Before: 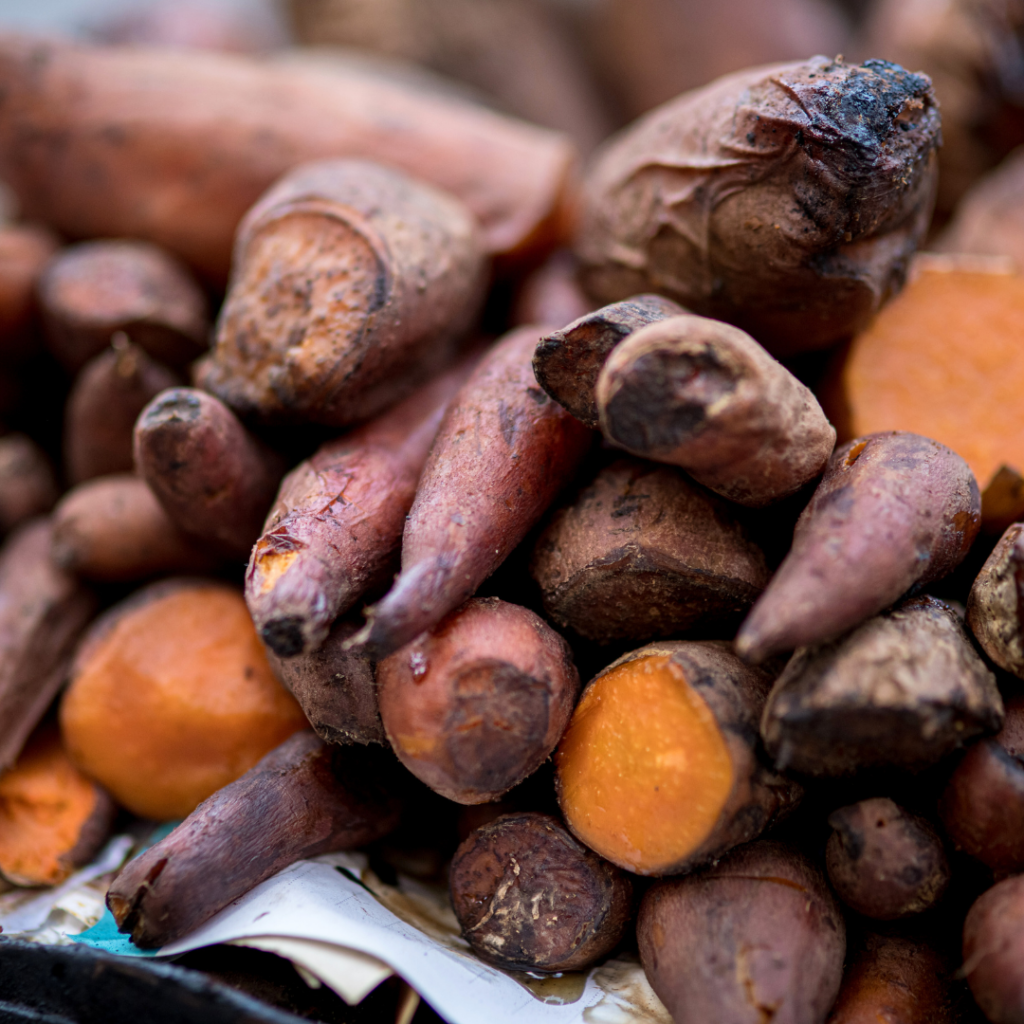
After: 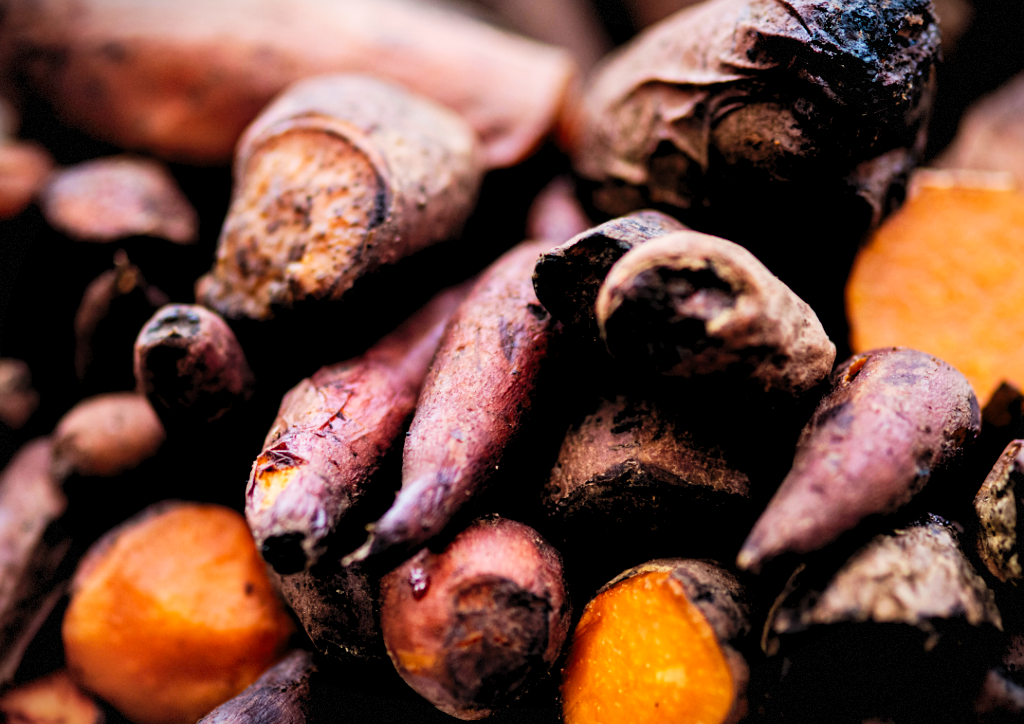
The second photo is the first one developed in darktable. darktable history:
rgb levels: levels [[0.029, 0.461, 0.922], [0, 0.5, 1], [0, 0.5, 1]]
tone curve: curves: ch0 [(0, 0) (0.003, 0.002) (0.011, 0.006) (0.025, 0.014) (0.044, 0.02) (0.069, 0.027) (0.1, 0.036) (0.136, 0.05) (0.177, 0.081) (0.224, 0.118) (0.277, 0.183) (0.335, 0.262) (0.399, 0.351) (0.468, 0.456) (0.543, 0.571) (0.623, 0.692) (0.709, 0.795) (0.801, 0.88) (0.898, 0.948) (1, 1)], preserve colors none
vignetting: fall-off start 100%, brightness -0.406, saturation -0.3, width/height ratio 1.324, dithering 8-bit output, unbound false
crop and rotate: top 8.293%, bottom 20.996%
